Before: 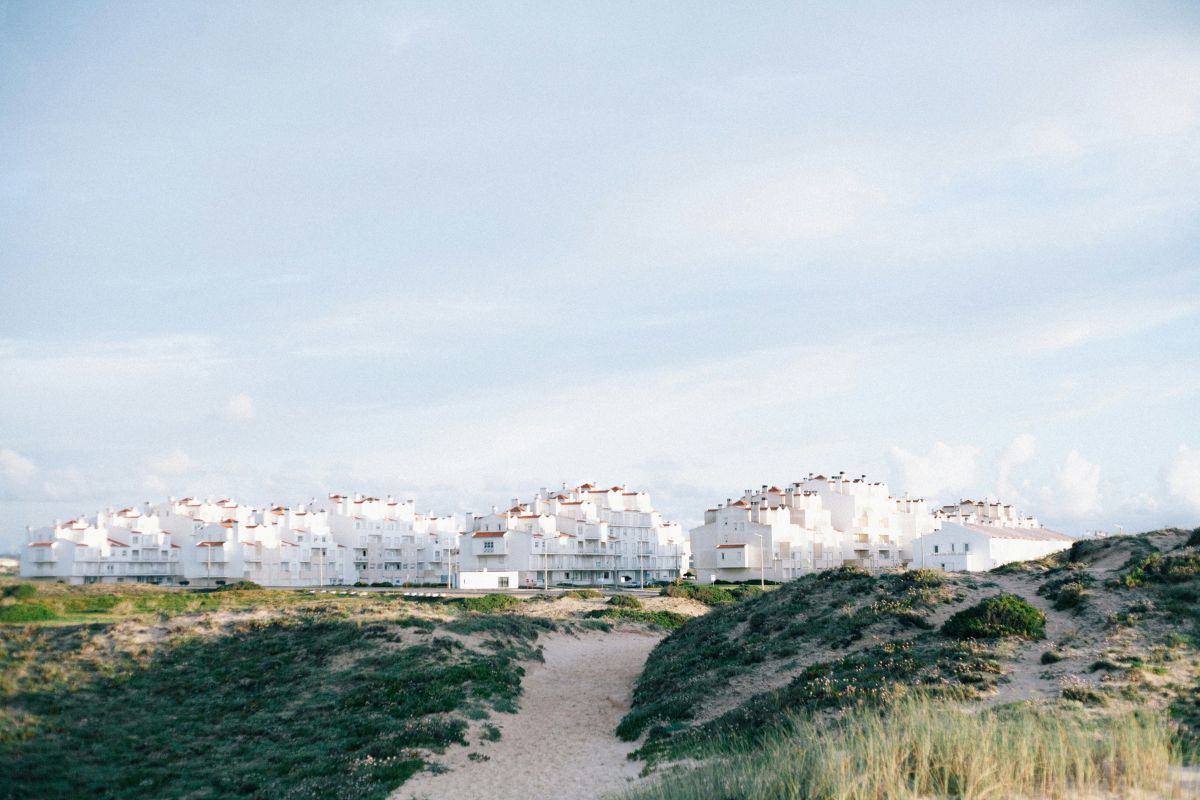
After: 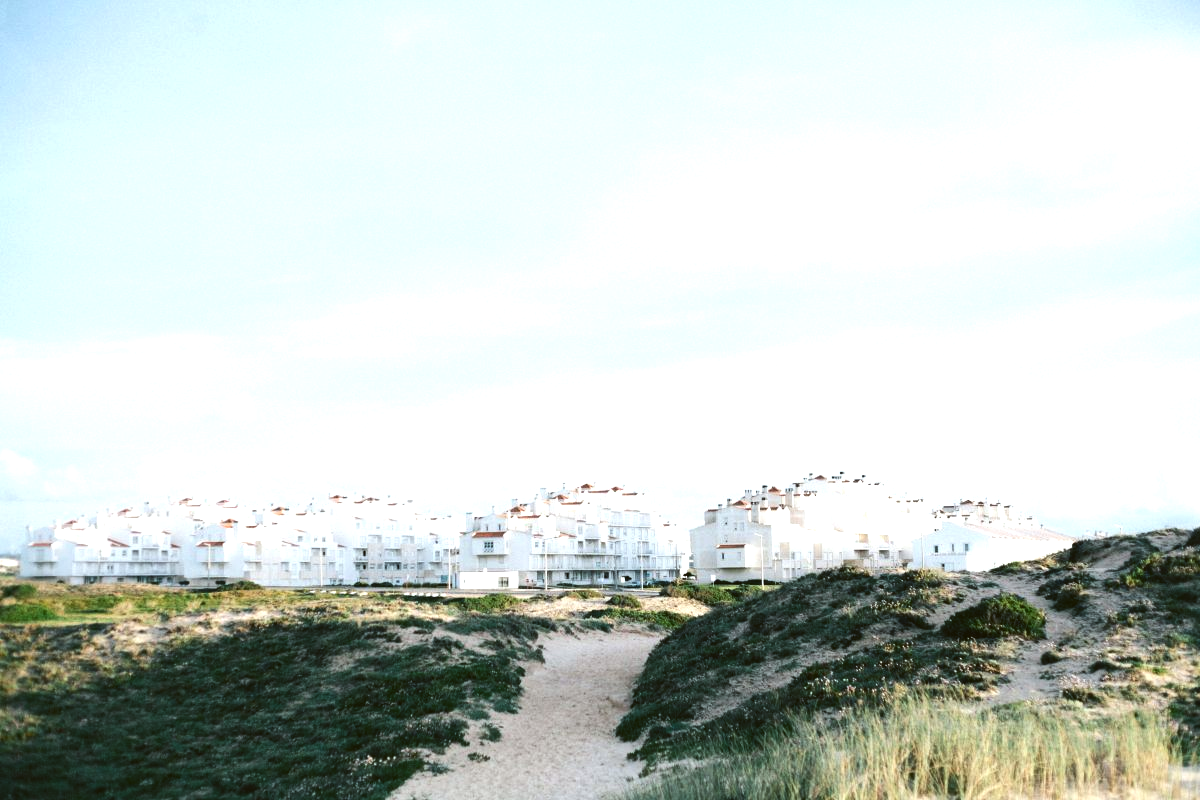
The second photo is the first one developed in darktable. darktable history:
tone equalizer: -8 EV -0.75 EV, -7 EV -0.7 EV, -6 EV -0.6 EV, -5 EV -0.4 EV, -3 EV 0.4 EV, -2 EV 0.6 EV, -1 EV 0.7 EV, +0 EV 0.75 EV, edges refinement/feathering 500, mask exposure compensation -1.57 EV, preserve details no
color balance: lift [1.004, 1.002, 1.002, 0.998], gamma [1, 1.007, 1.002, 0.993], gain [1, 0.977, 1.013, 1.023], contrast -3.64%
